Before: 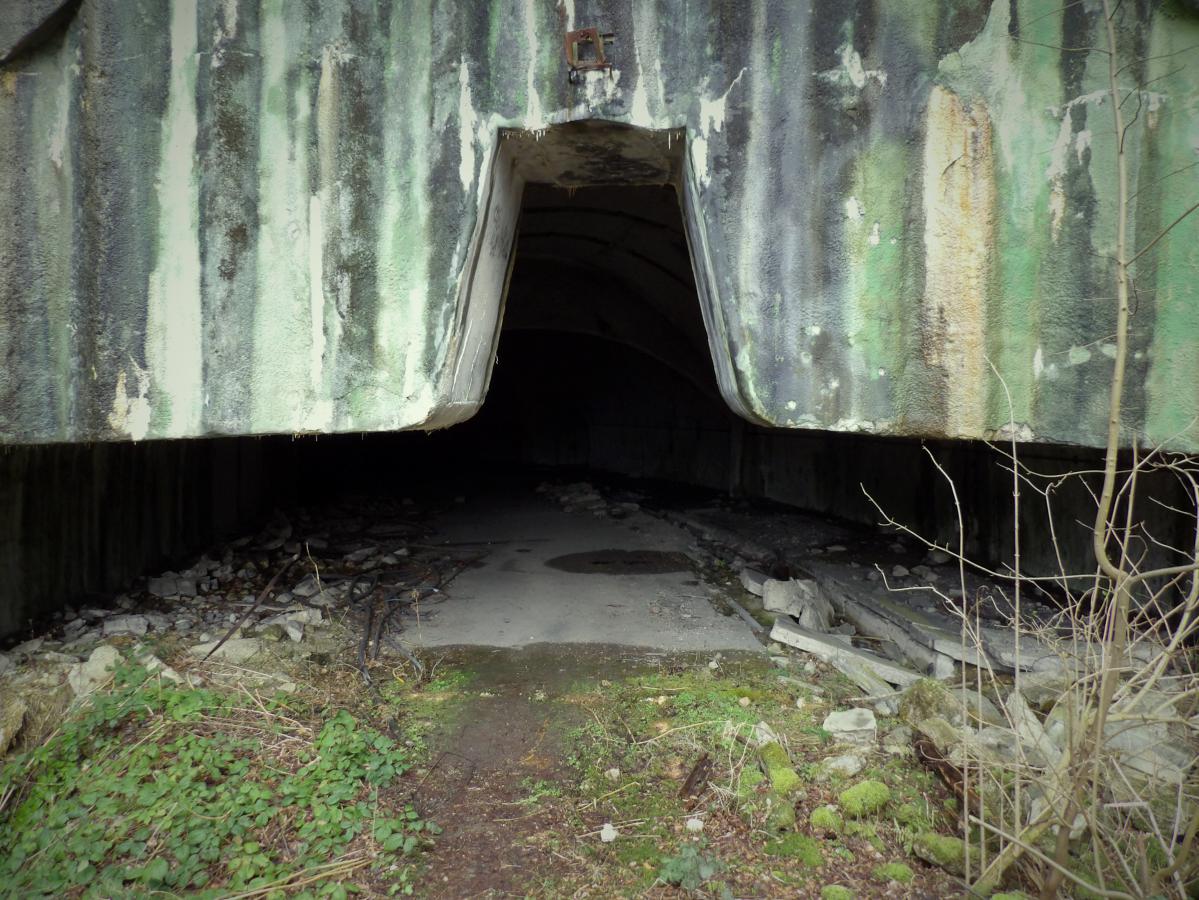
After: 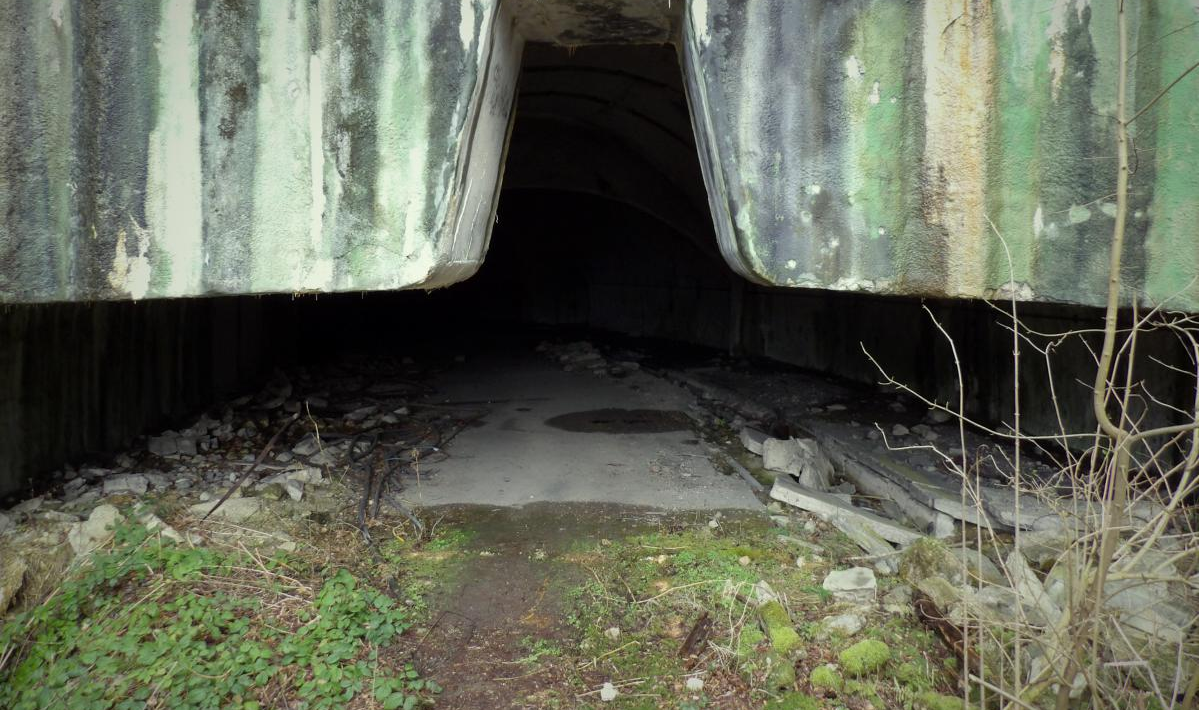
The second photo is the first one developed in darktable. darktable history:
crop and rotate: top 15.762%, bottom 5.308%
